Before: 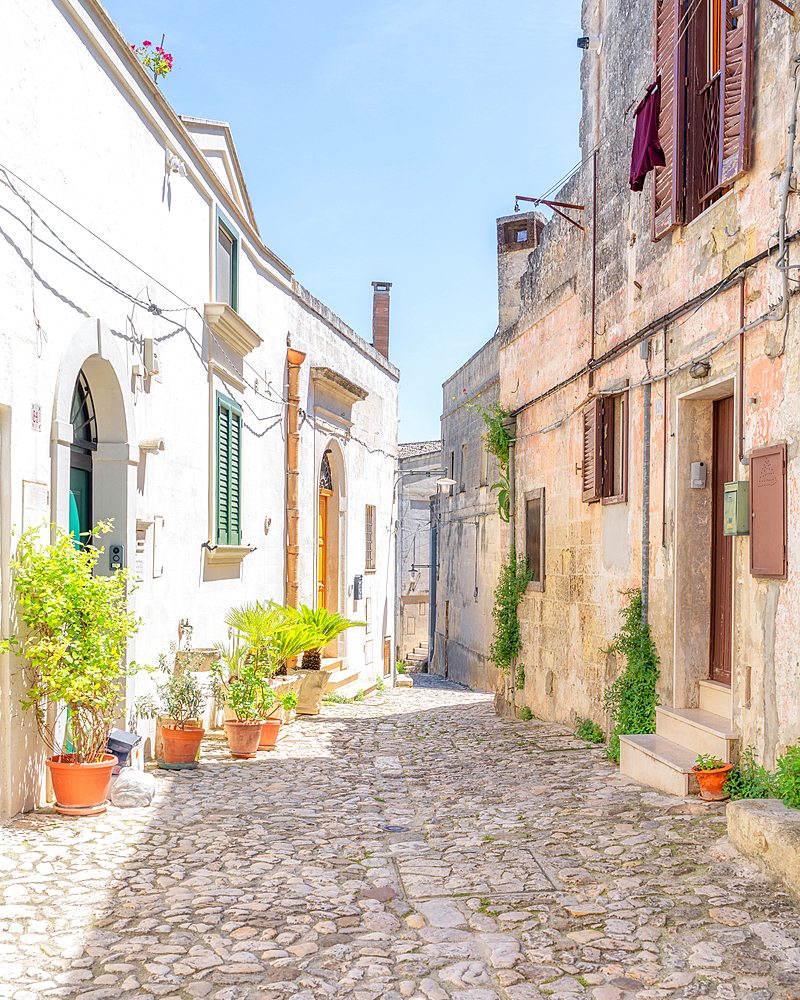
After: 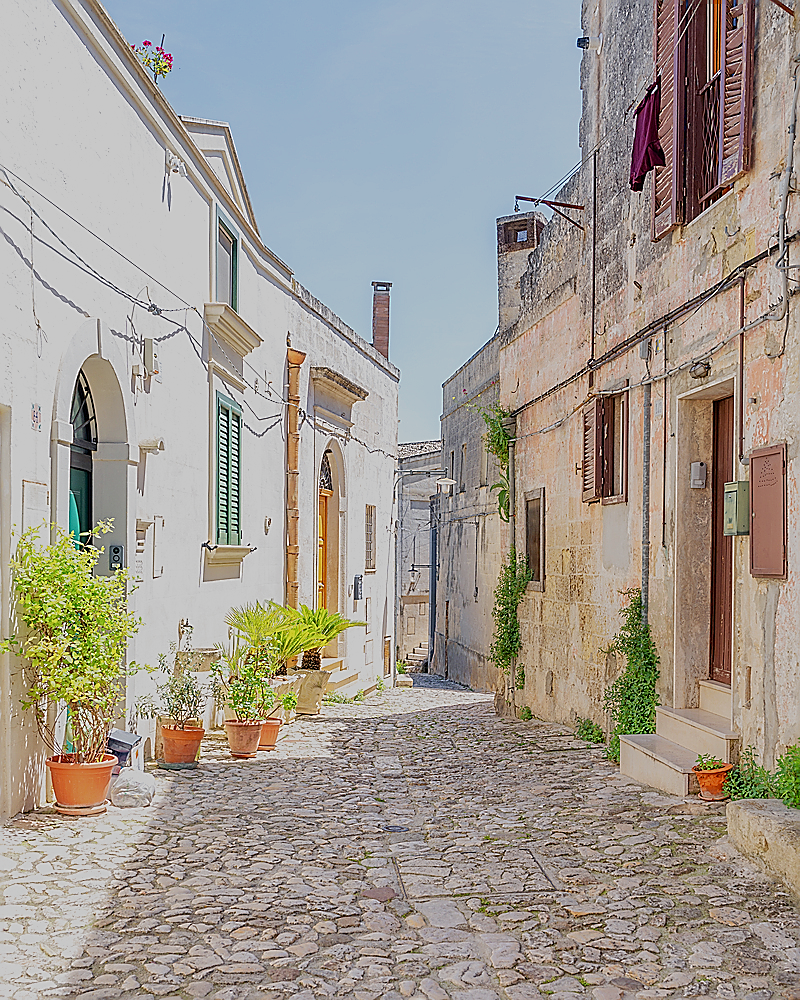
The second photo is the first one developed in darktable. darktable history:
base curve: curves: ch0 [(0, 0) (0.235, 0.266) (0.503, 0.496) (0.786, 0.72) (1, 1)], preserve colors none
sharpen: radius 1.4, amount 1.265, threshold 0.774
exposure: exposure 0.296 EV, compensate exposure bias true, compensate highlight preservation false
